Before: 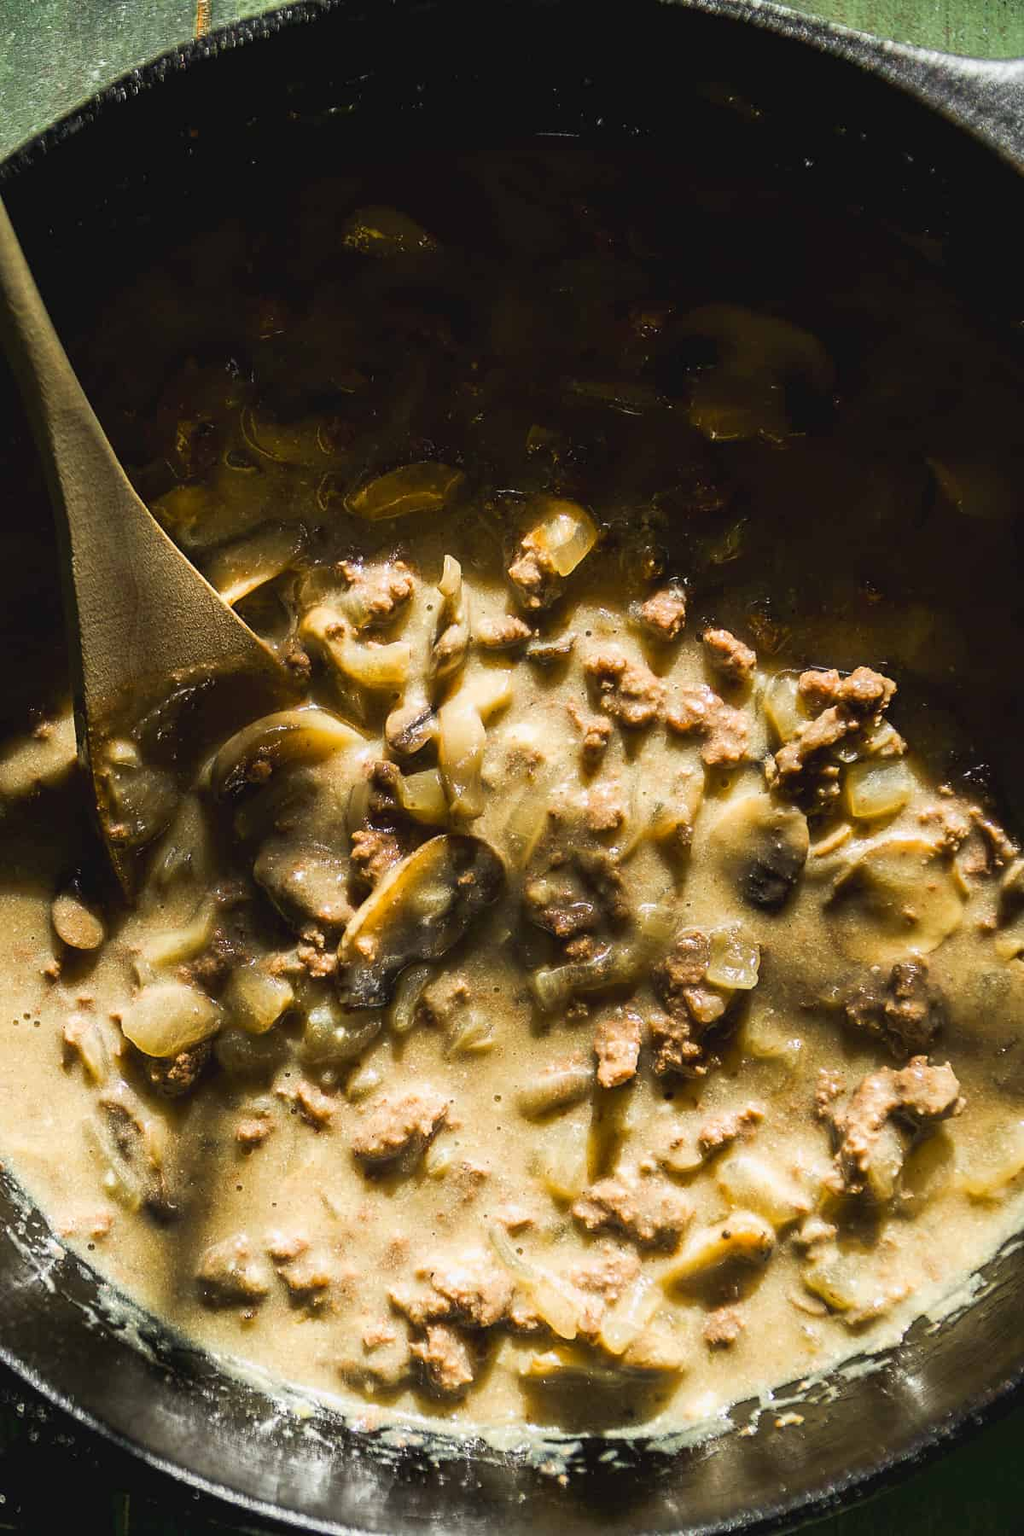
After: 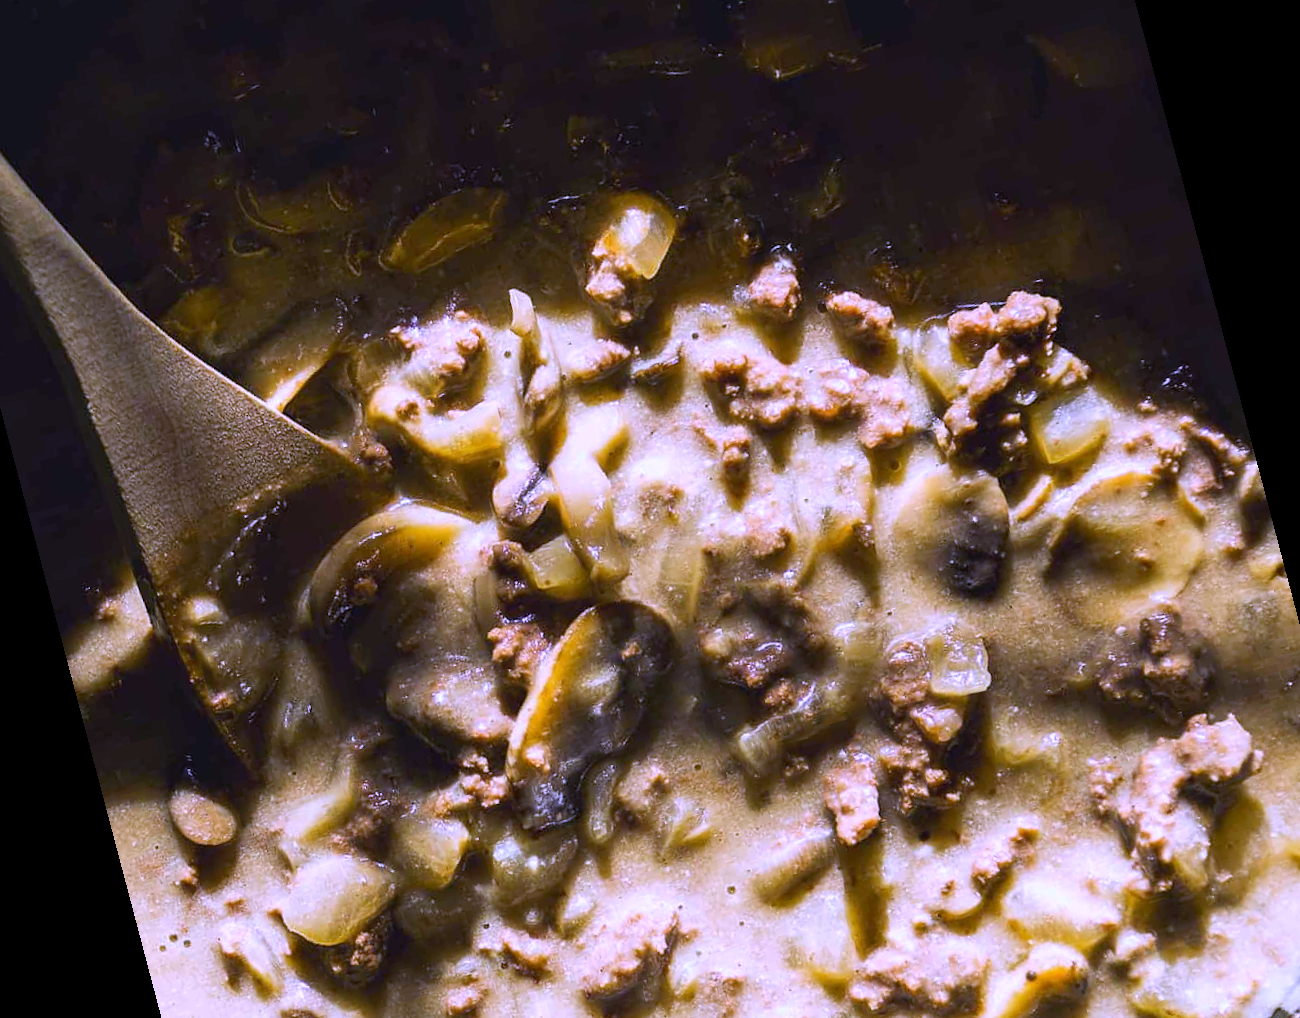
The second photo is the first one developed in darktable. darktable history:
white balance: red 0.98, blue 1.61
rotate and perspective: rotation -14.8°, crop left 0.1, crop right 0.903, crop top 0.25, crop bottom 0.748
